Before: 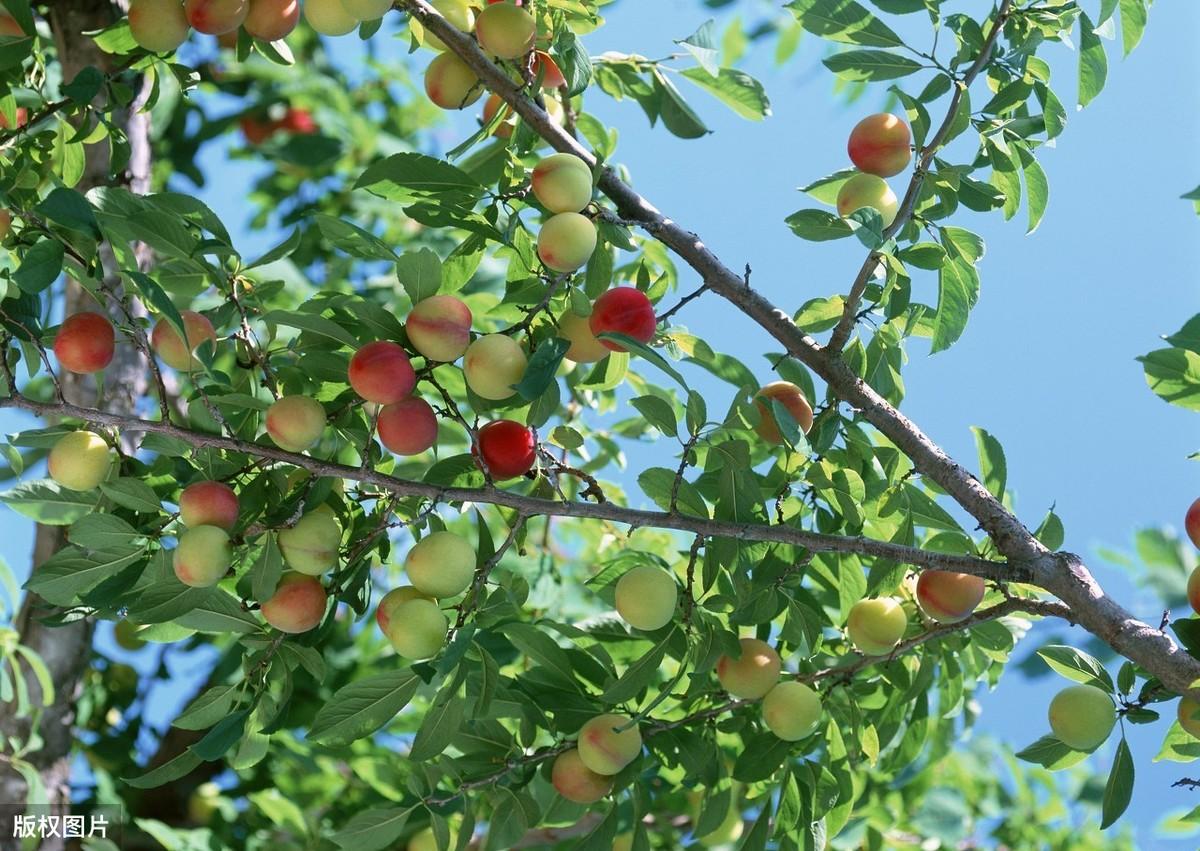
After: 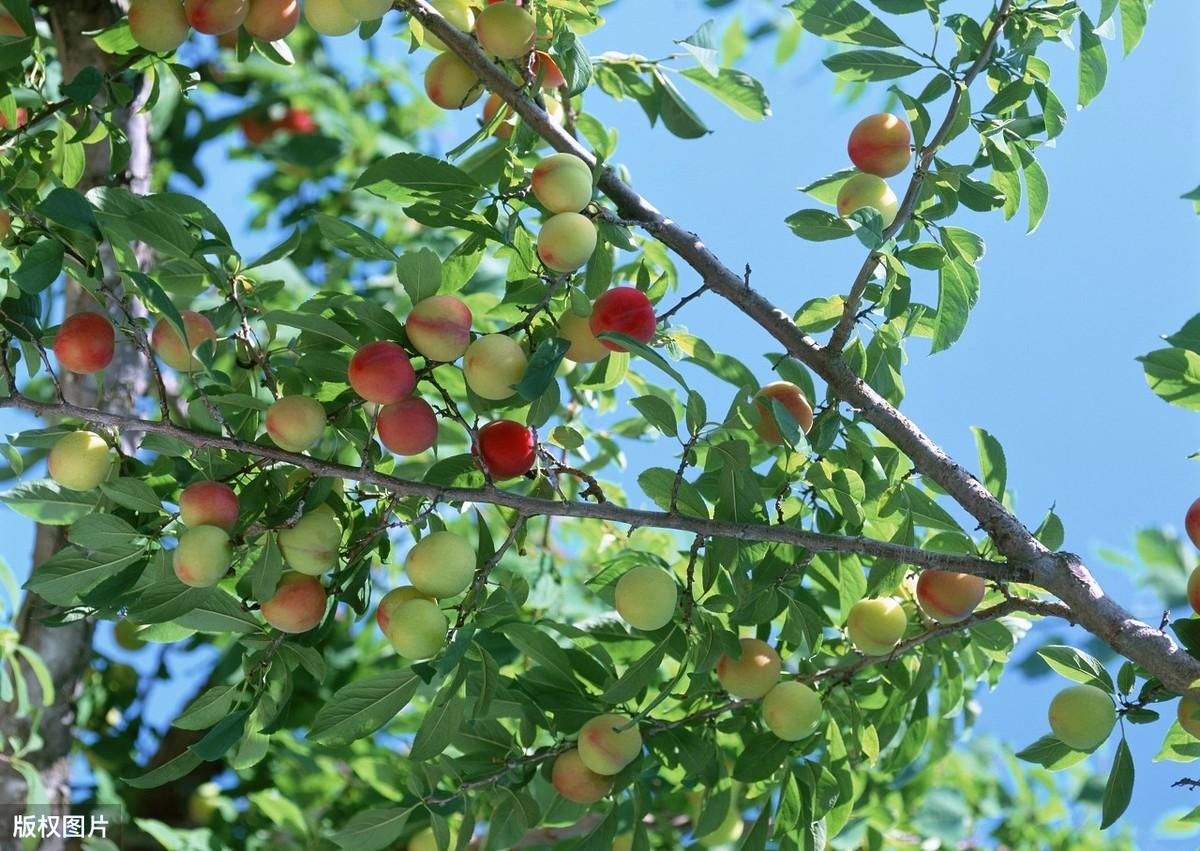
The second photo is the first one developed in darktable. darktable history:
white balance: red 0.98, blue 1.034
tone equalizer: on, module defaults
bloom: size 9%, threshold 100%, strength 7%
